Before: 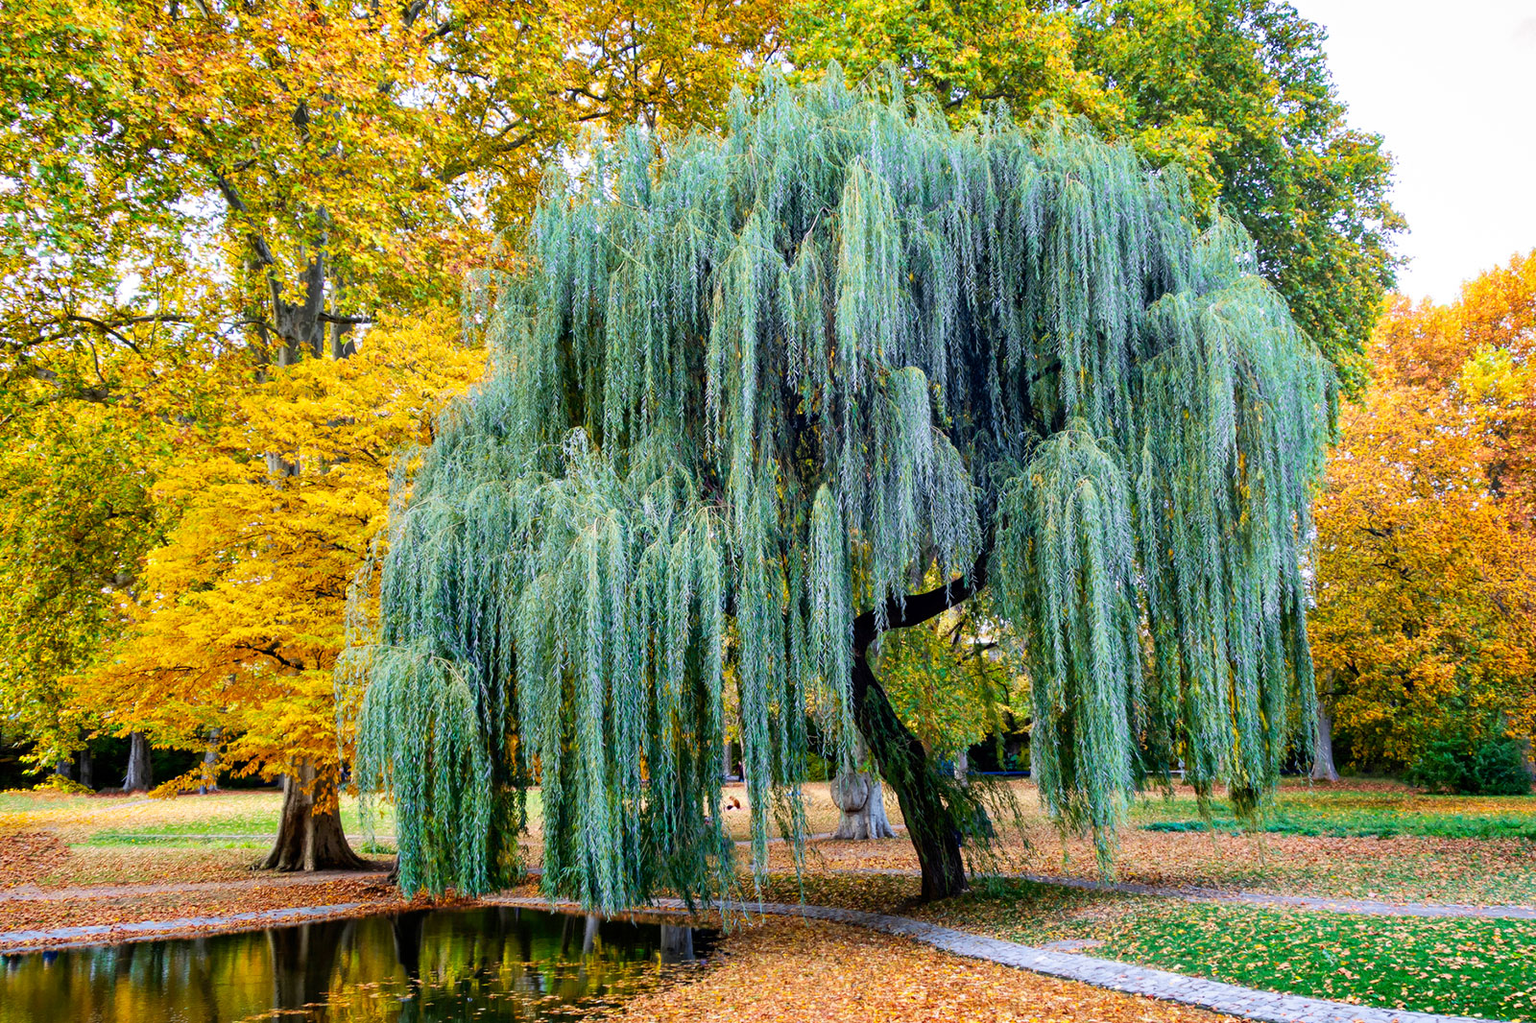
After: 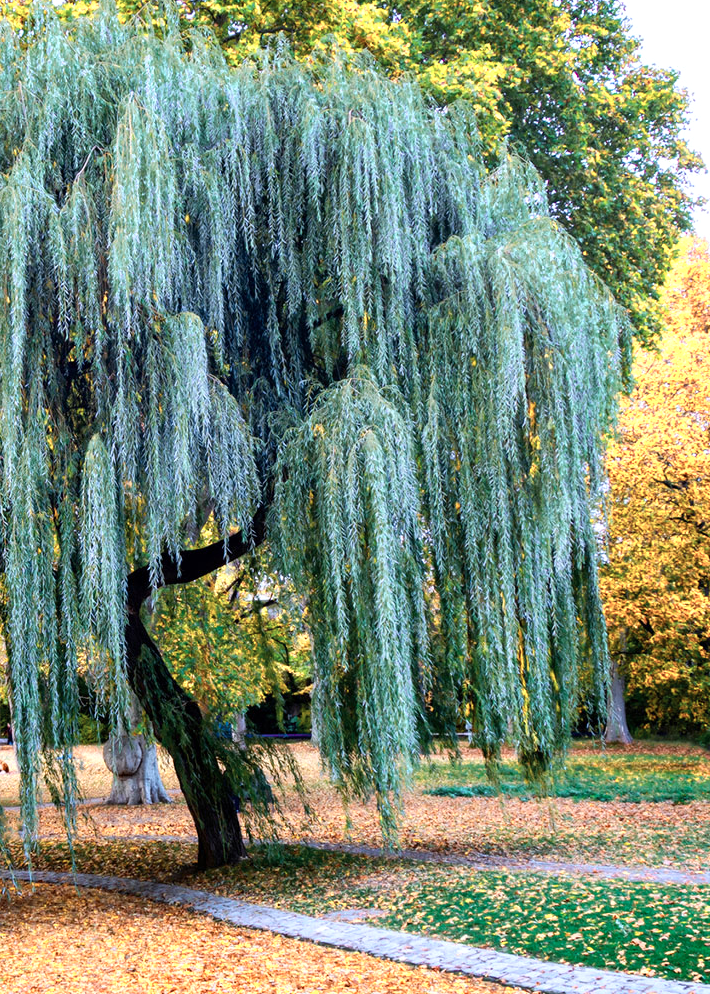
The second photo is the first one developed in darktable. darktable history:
color zones: curves: ch0 [(0.018, 0.548) (0.197, 0.654) (0.425, 0.447) (0.605, 0.658) (0.732, 0.579)]; ch1 [(0.105, 0.531) (0.224, 0.531) (0.386, 0.39) (0.618, 0.456) (0.732, 0.456) (0.956, 0.421)]; ch2 [(0.039, 0.583) (0.215, 0.465) (0.399, 0.544) (0.465, 0.548) (0.614, 0.447) (0.724, 0.43) (0.882, 0.623) (0.956, 0.632)]
crop: left 47.628%, top 6.643%, right 7.874%
color calibration: illuminant as shot in camera, x 0.358, y 0.373, temperature 4628.91 K
